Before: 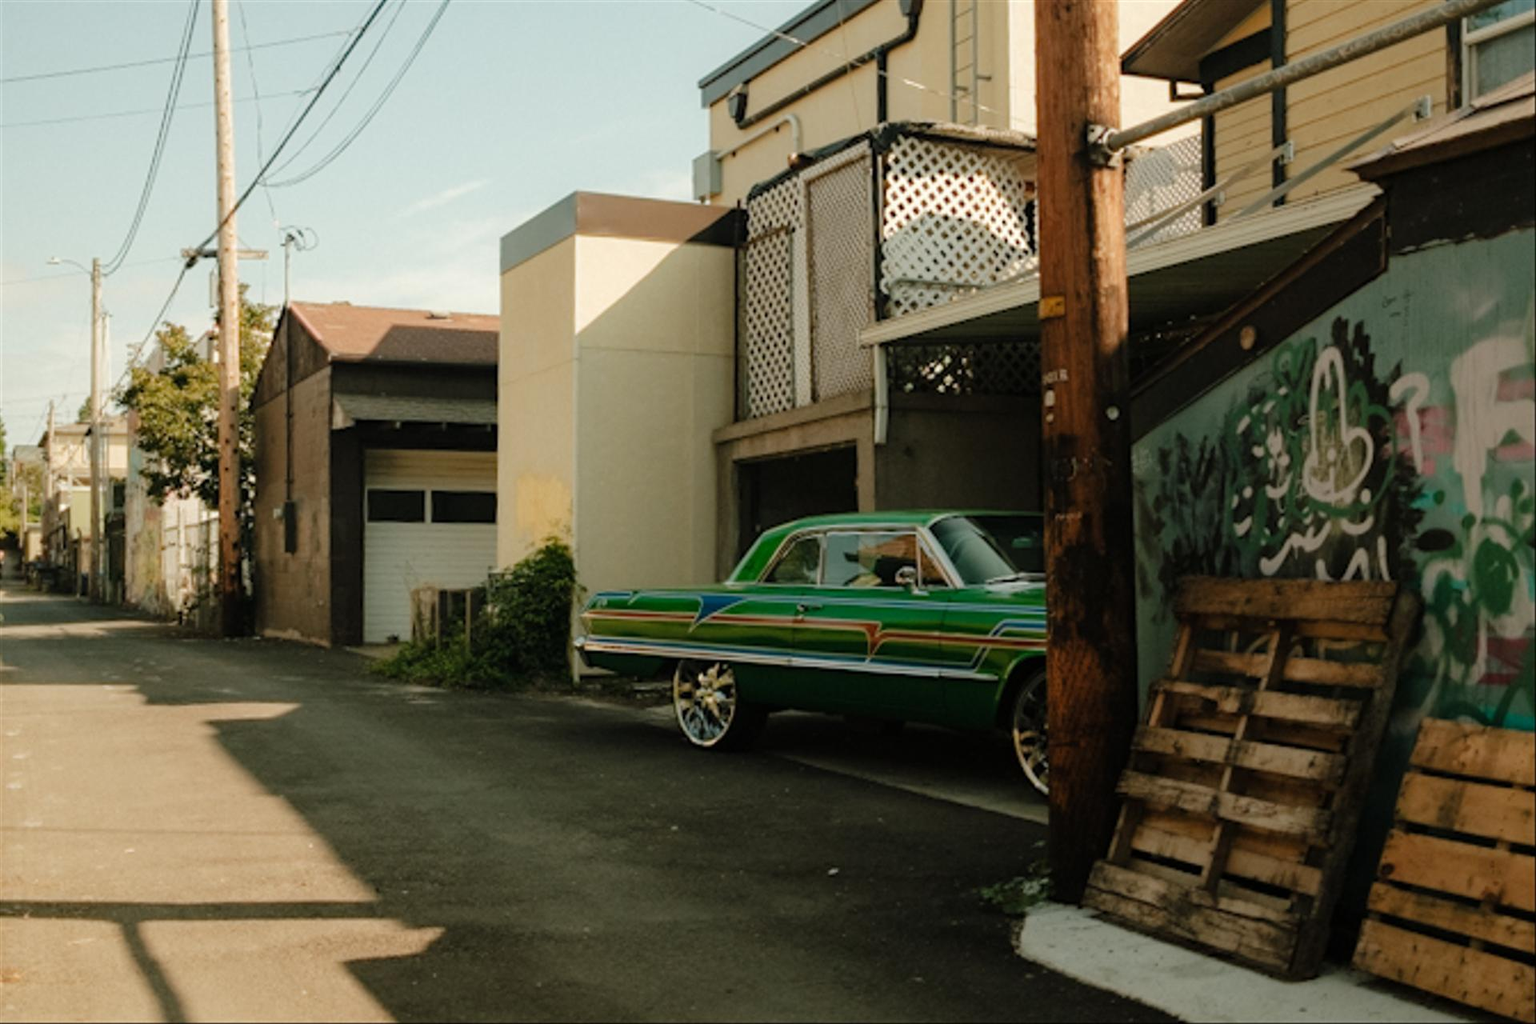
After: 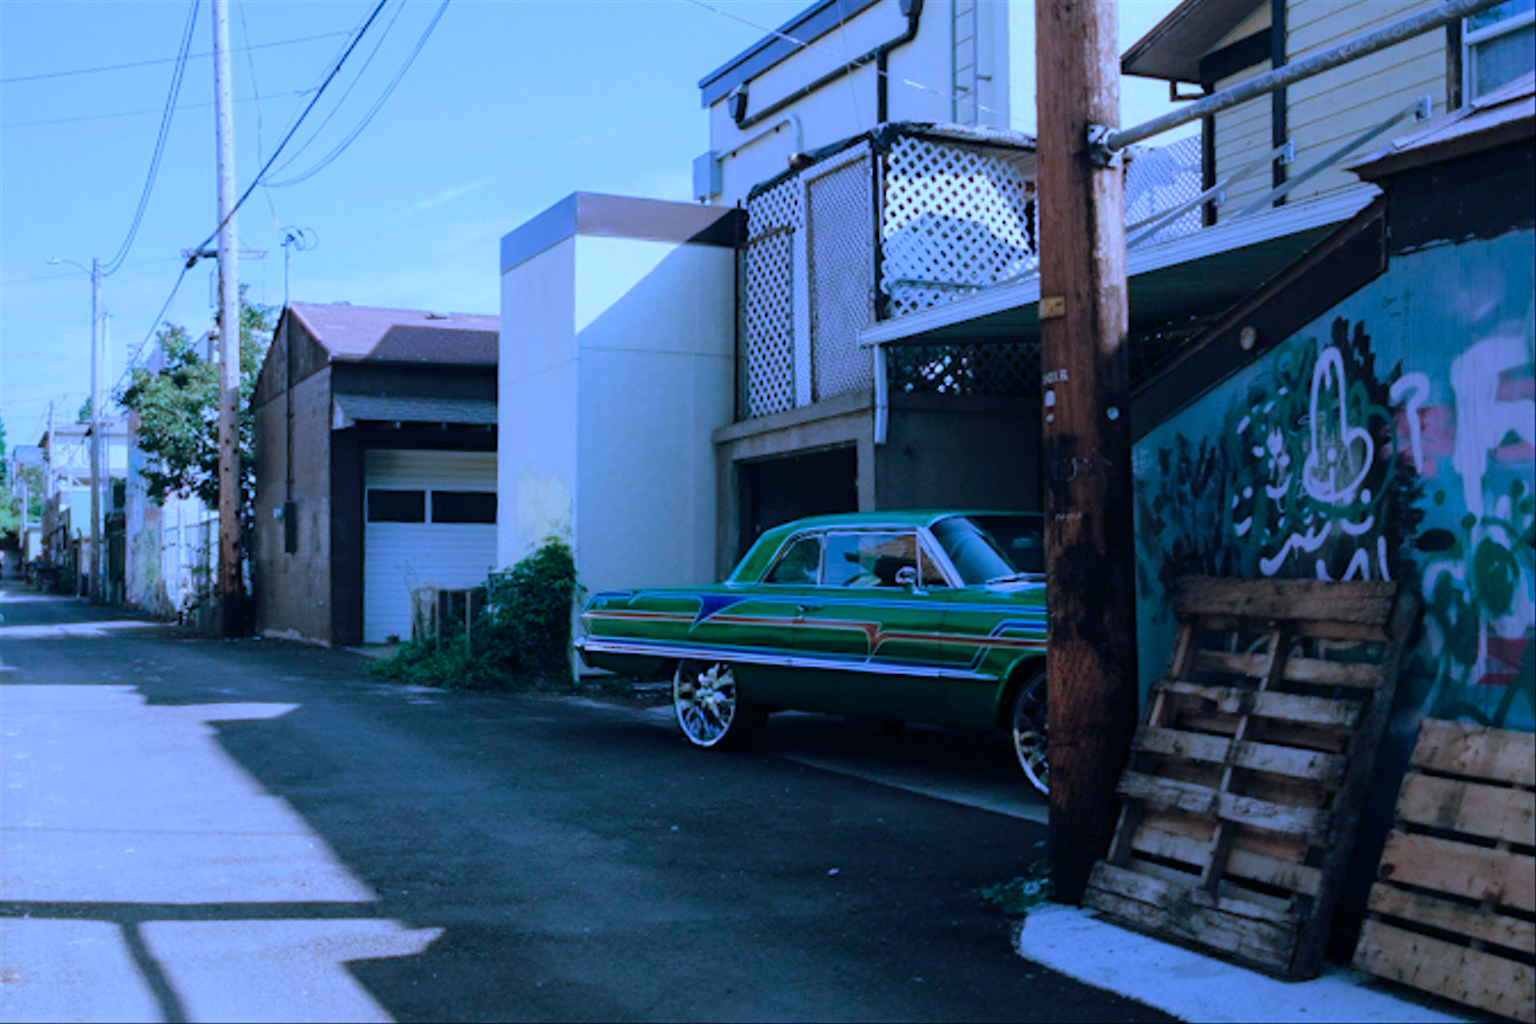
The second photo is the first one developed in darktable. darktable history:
color zones: curves: ch0 [(0, 0.5) (0.143, 0.5) (0.286, 0.5) (0.429, 0.504) (0.571, 0.5) (0.714, 0.509) (0.857, 0.5) (1, 0.5)]; ch1 [(0, 0.425) (0.143, 0.425) (0.286, 0.375) (0.429, 0.405) (0.571, 0.5) (0.714, 0.47) (0.857, 0.425) (1, 0.435)]; ch2 [(0, 0.5) (0.143, 0.5) (0.286, 0.5) (0.429, 0.517) (0.571, 0.5) (0.714, 0.51) (0.857, 0.5) (1, 0.5)]
color calibration: output R [0.948, 0.091, -0.04, 0], output G [-0.3, 1.384, -0.085, 0], output B [-0.108, 0.061, 1.08, 0], illuminant as shot in camera, x 0.484, y 0.43, temperature 2405.29 K
